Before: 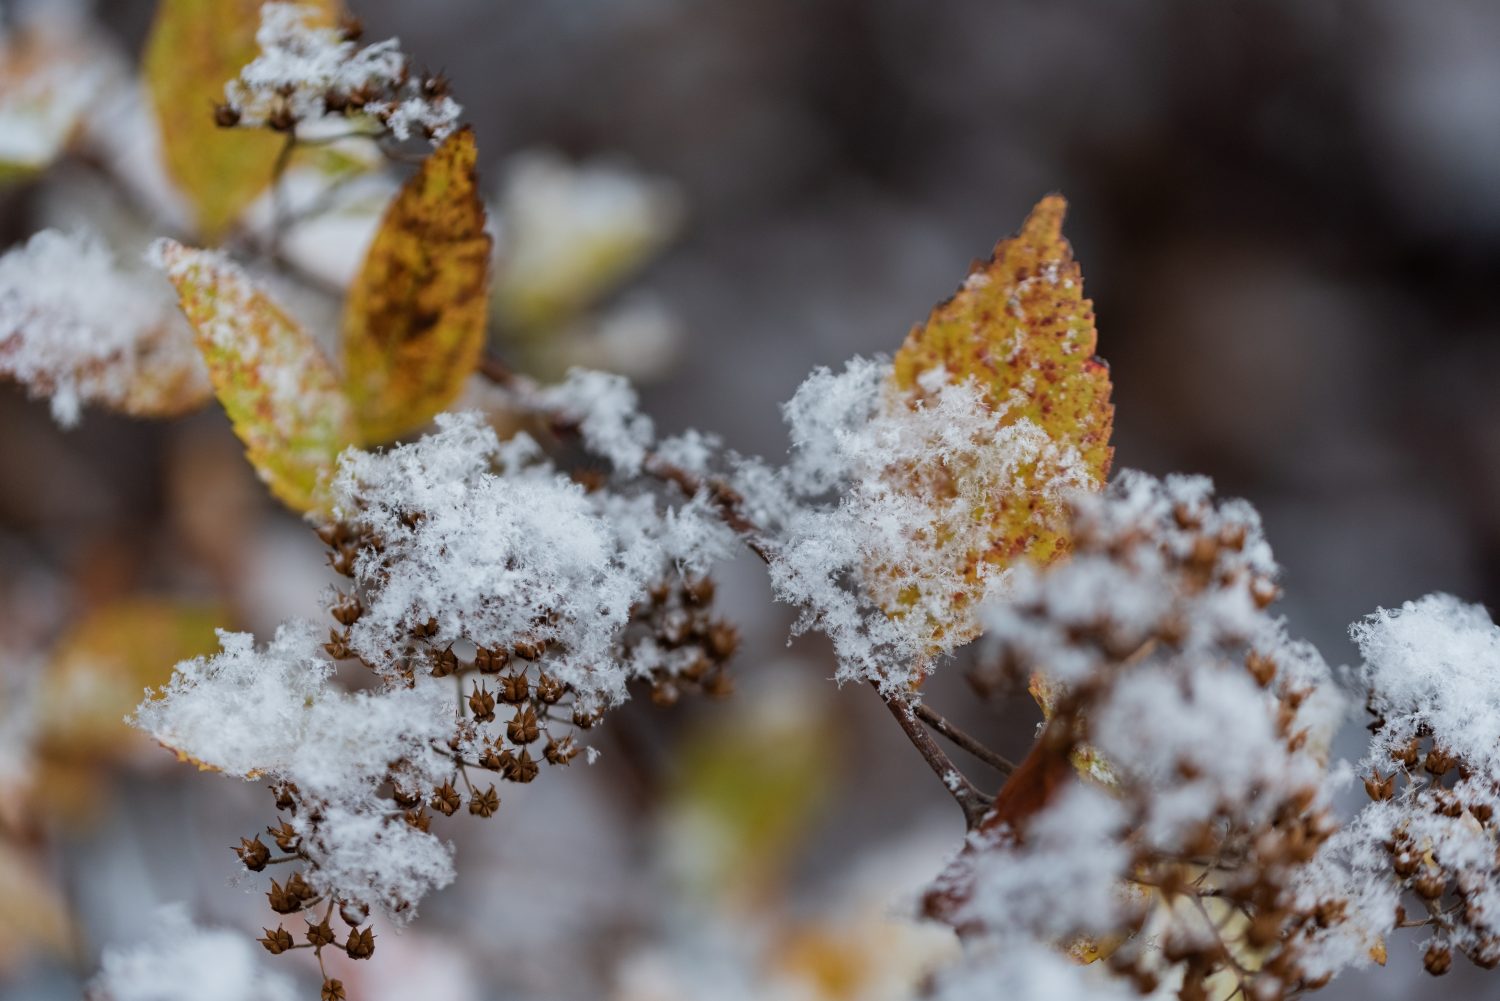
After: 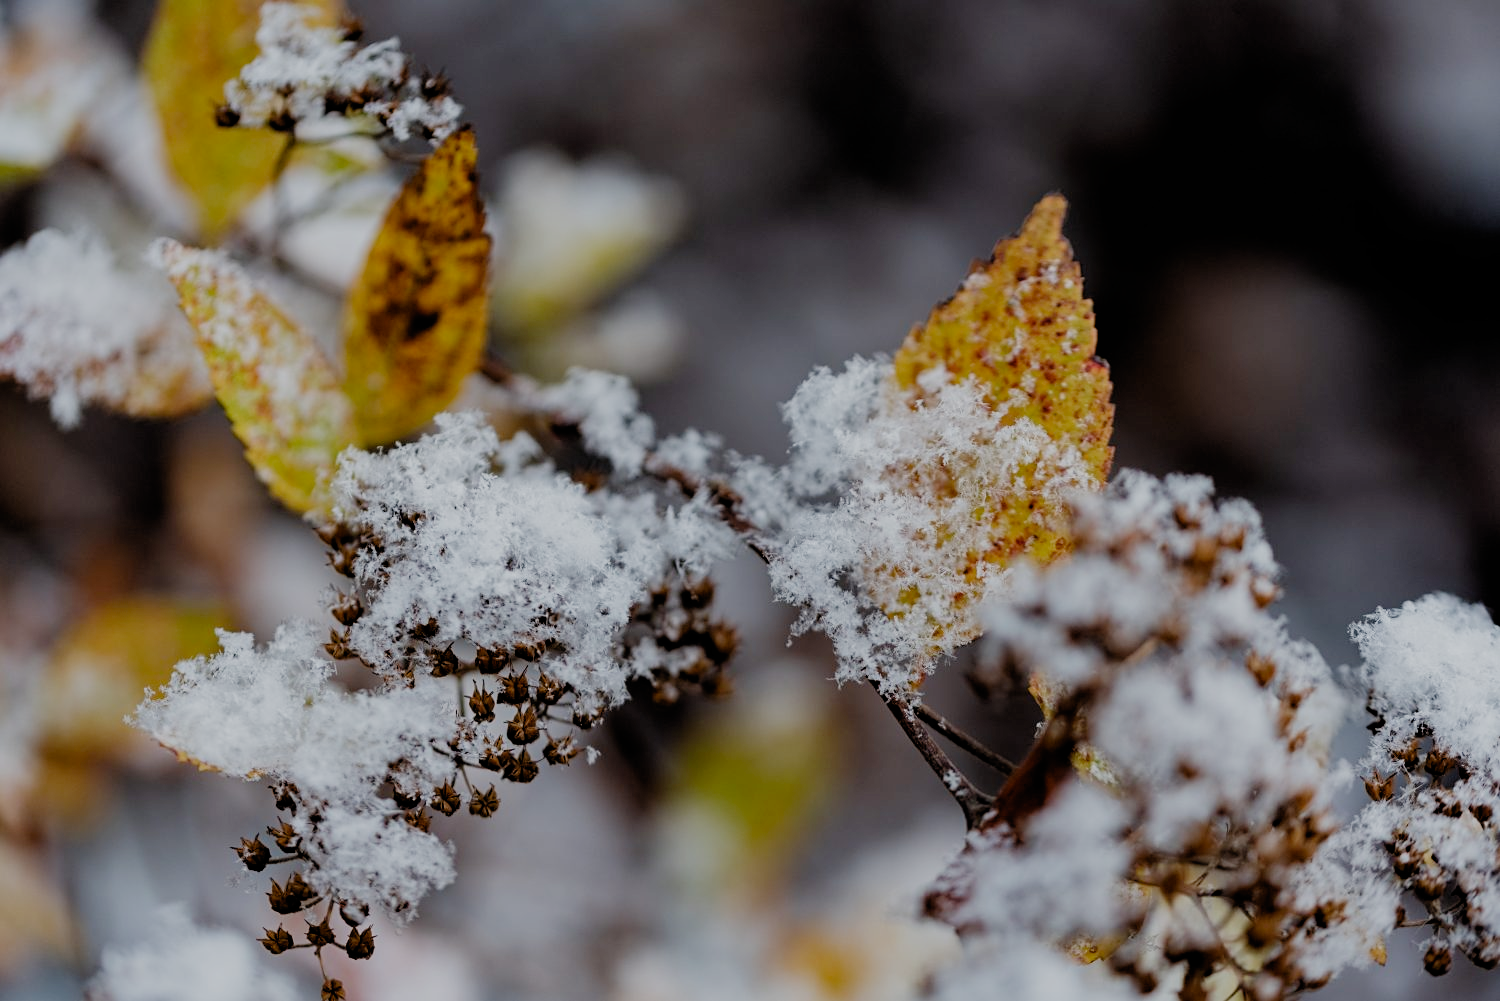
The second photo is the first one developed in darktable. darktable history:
sharpen: amount 0.208
filmic rgb: black relative exposure -4.84 EV, white relative exposure 4.02 EV, threshold -0.299 EV, transition 3.19 EV, structure ↔ texture 99.85%, hardness 2.84, preserve chrominance no, color science v3 (2019), use custom middle-gray values true, enable highlight reconstruction true
